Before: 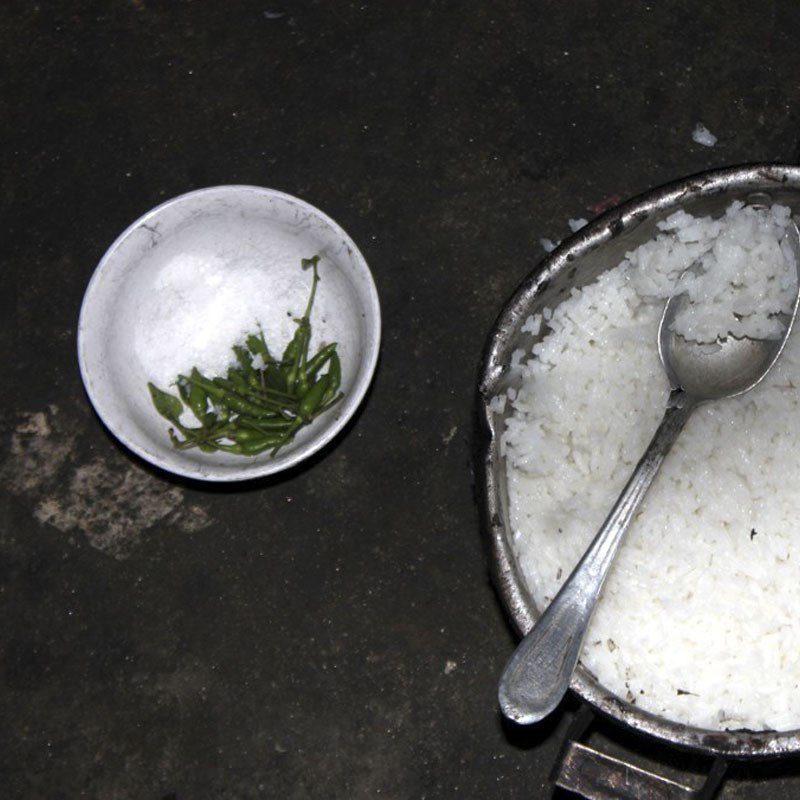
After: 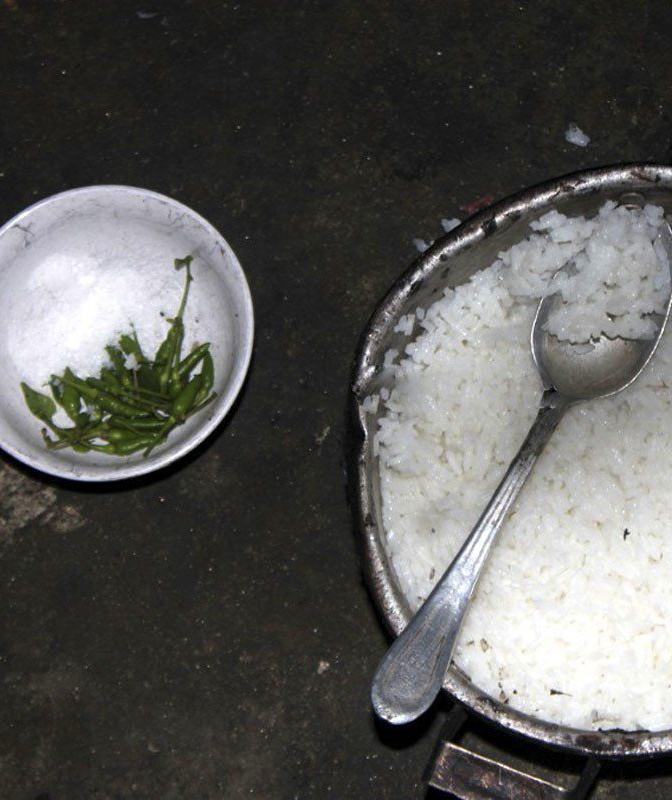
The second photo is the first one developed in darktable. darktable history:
crop: left 15.903%
velvia: on, module defaults
